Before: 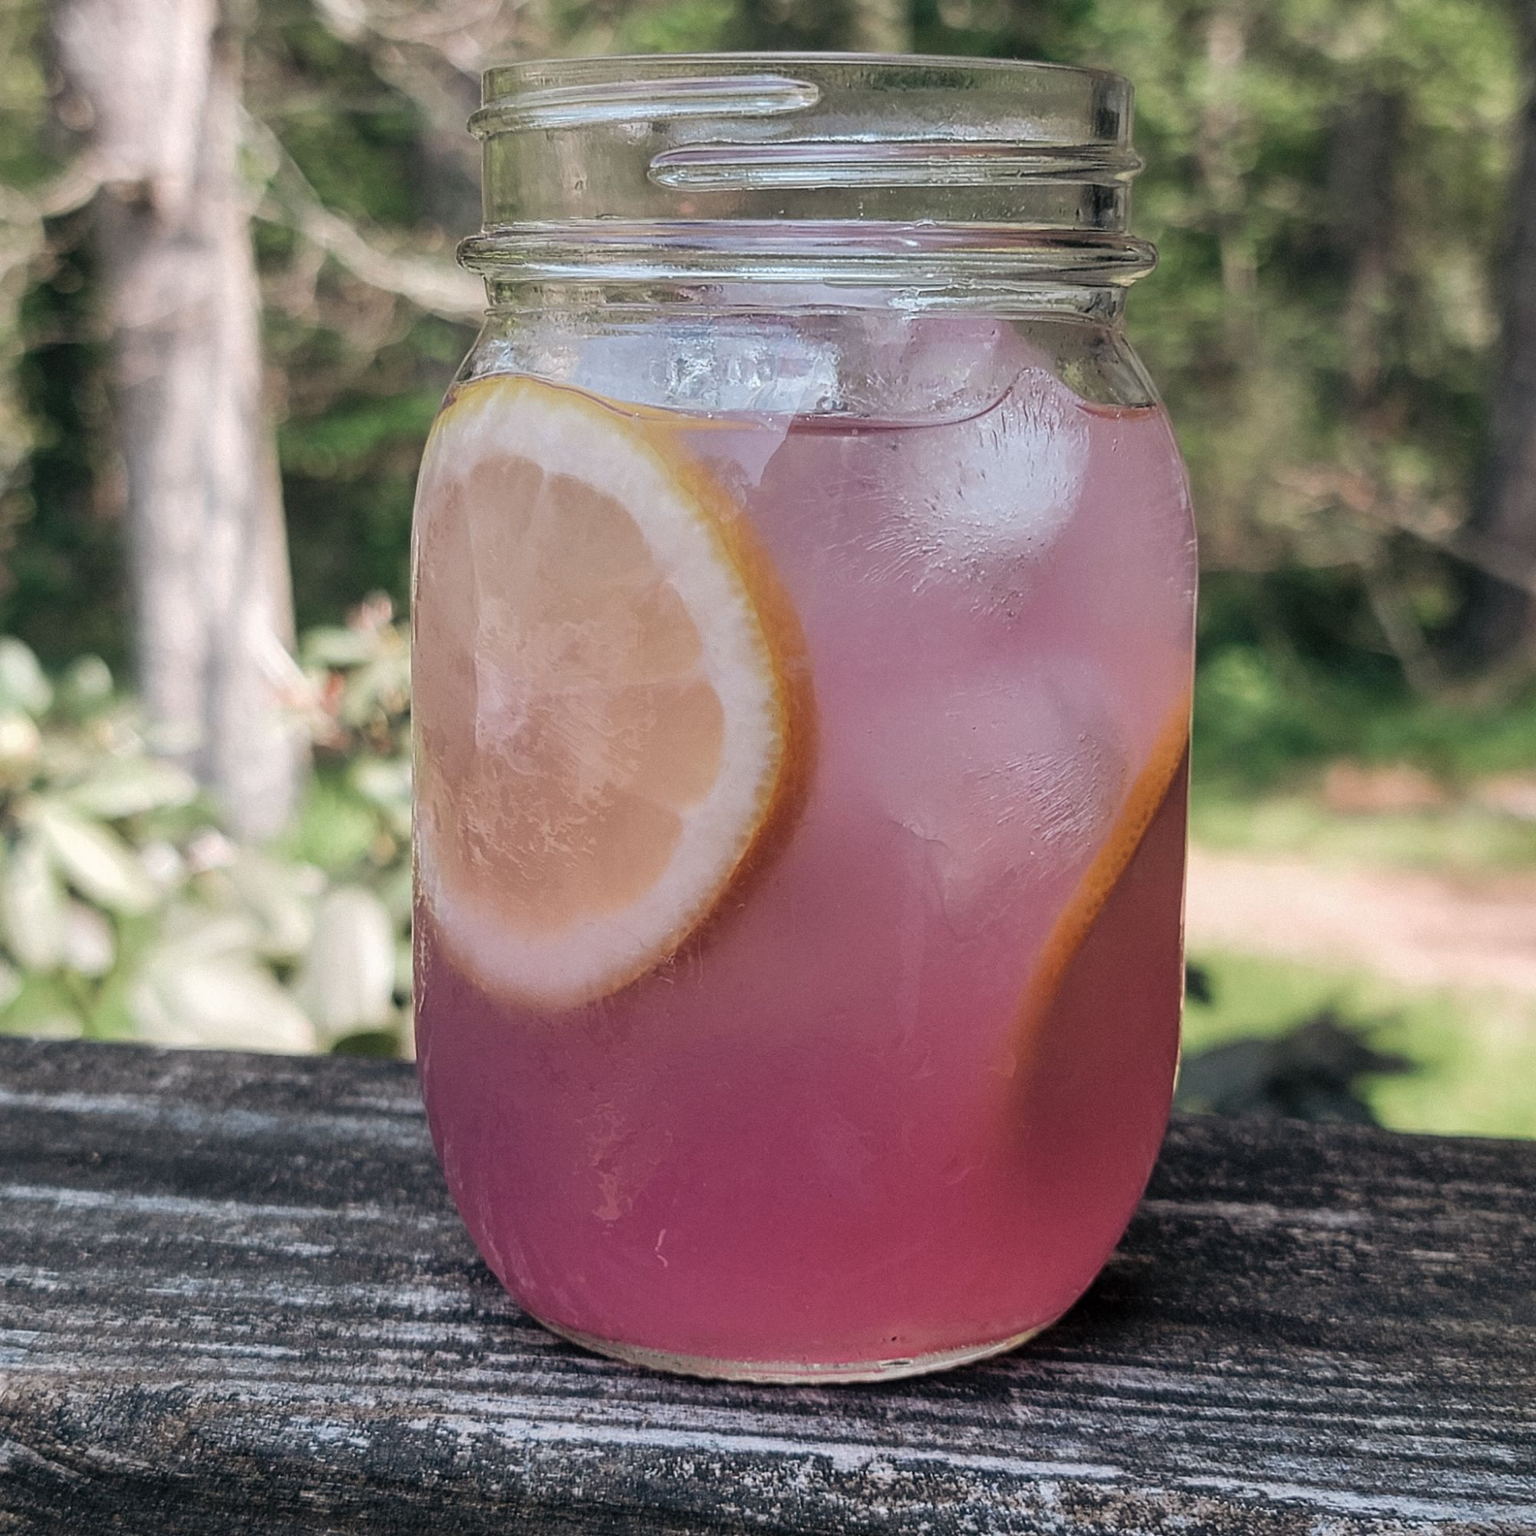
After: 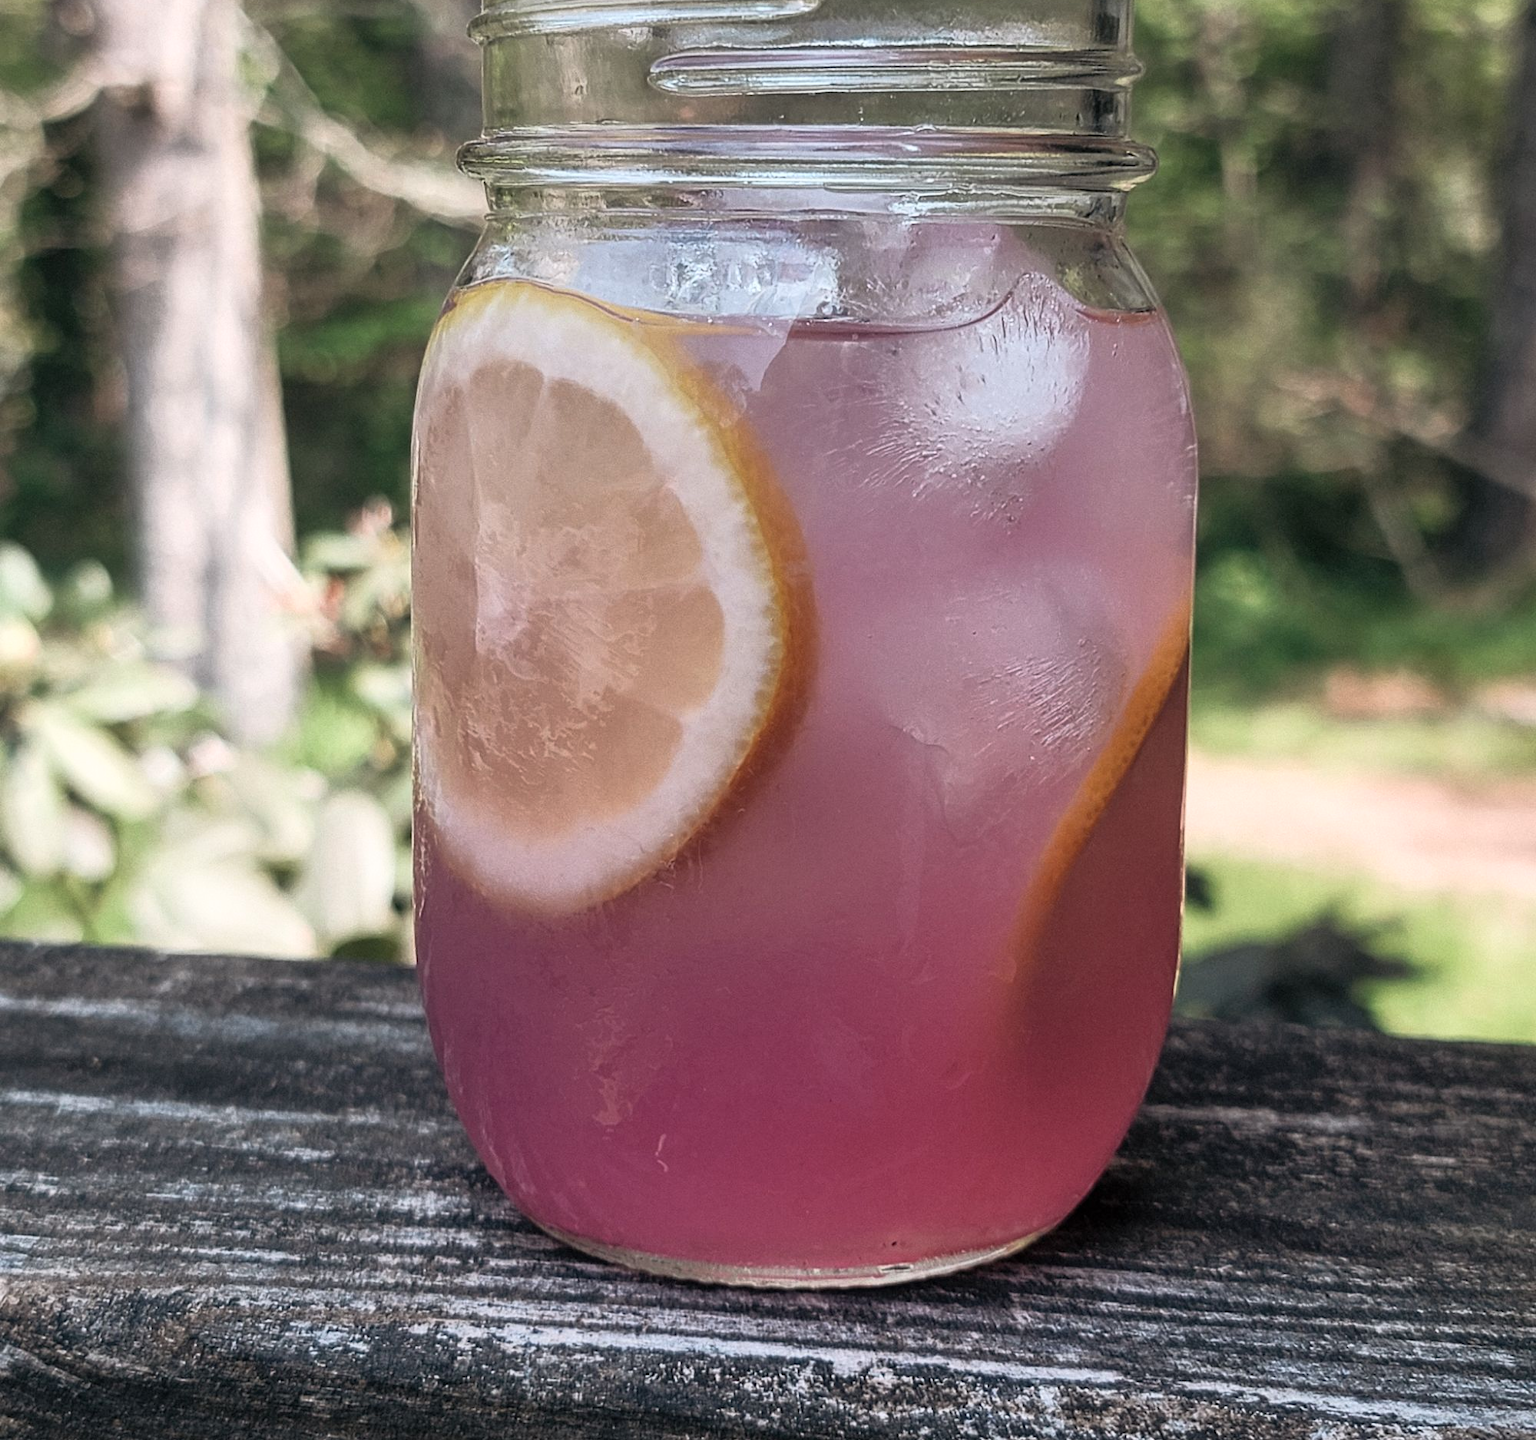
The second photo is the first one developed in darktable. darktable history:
crop and rotate: top 6.25%
base curve: curves: ch0 [(0, 0) (0.257, 0.25) (0.482, 0.586) (0.757, 0.871) (1, 1)]
